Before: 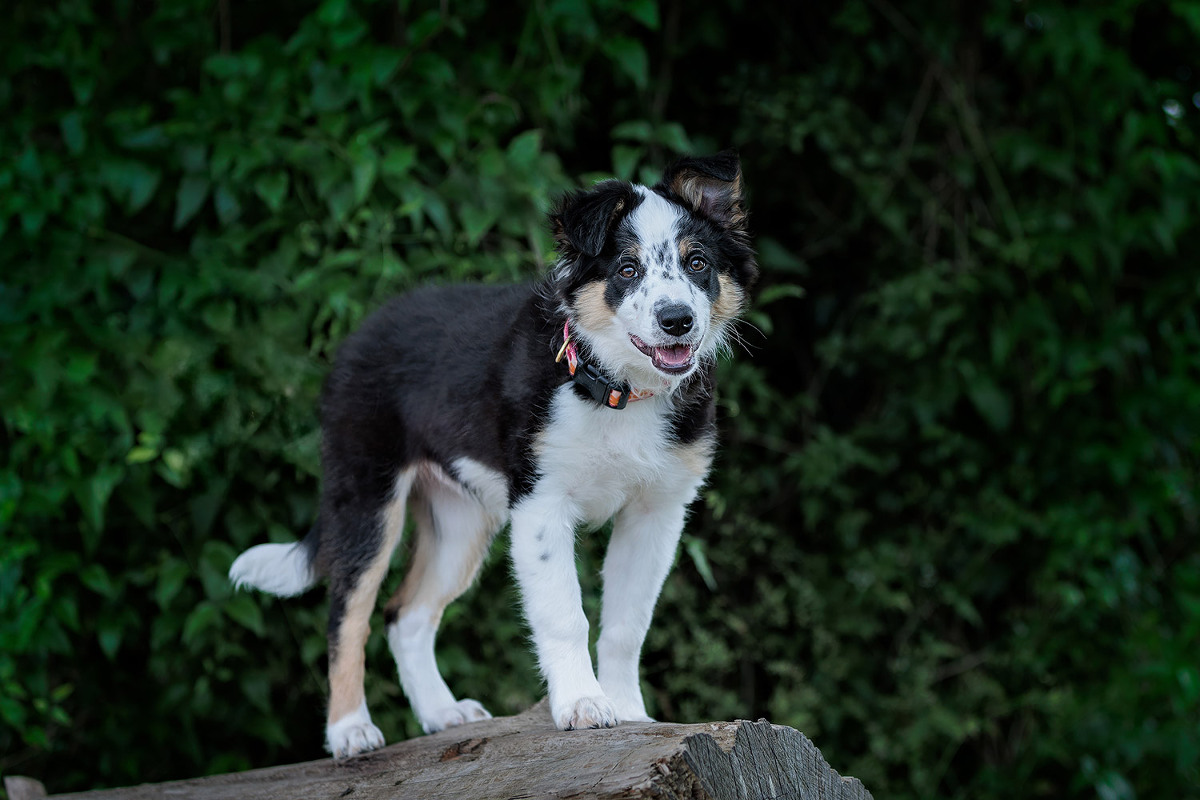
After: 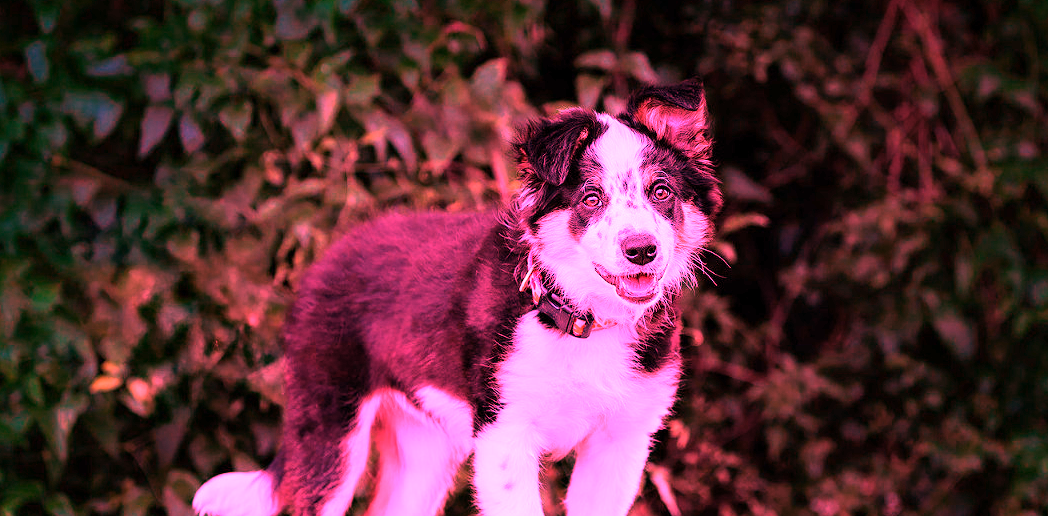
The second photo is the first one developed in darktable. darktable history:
crop: left 3.015%, top 8.969%, right 9.647%, bottom 26.457%
white balance: red 4.26, blue 1.802
